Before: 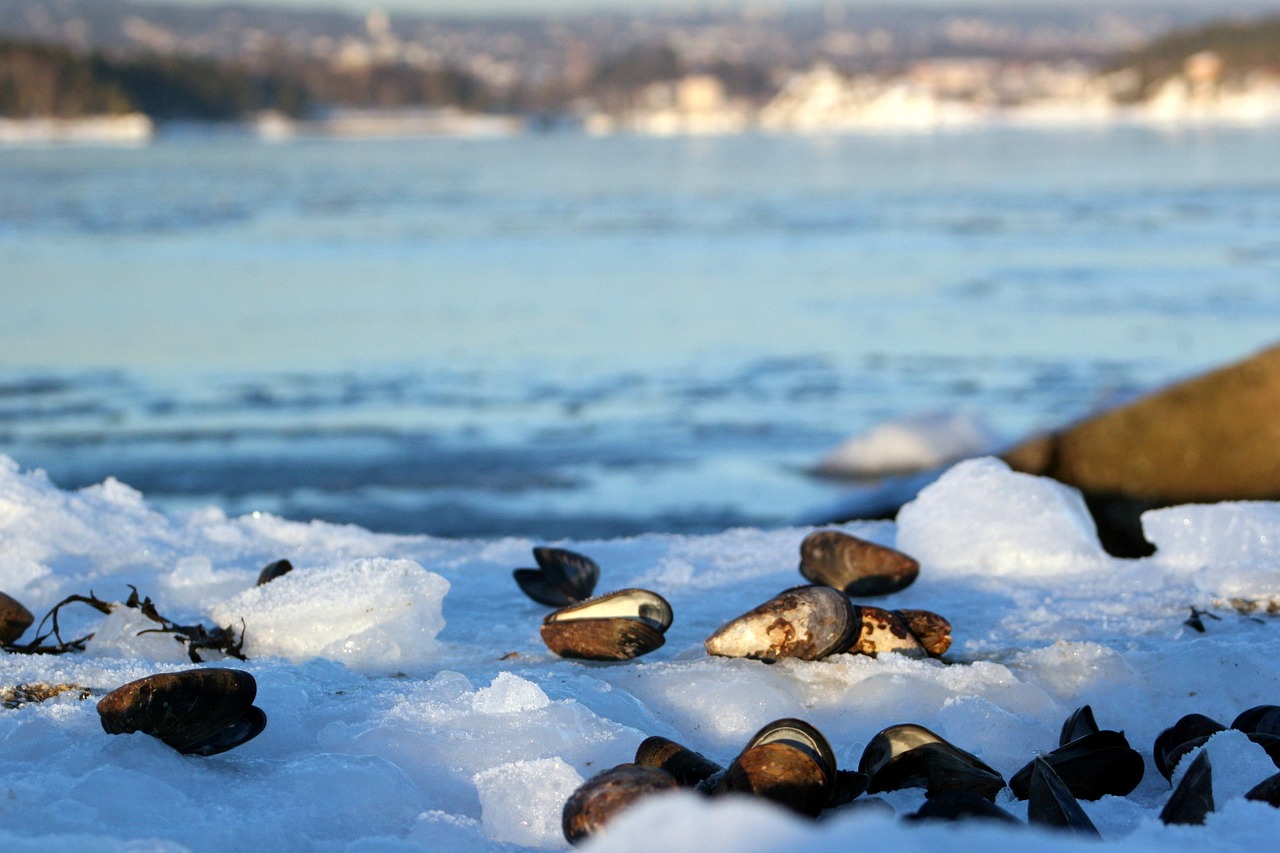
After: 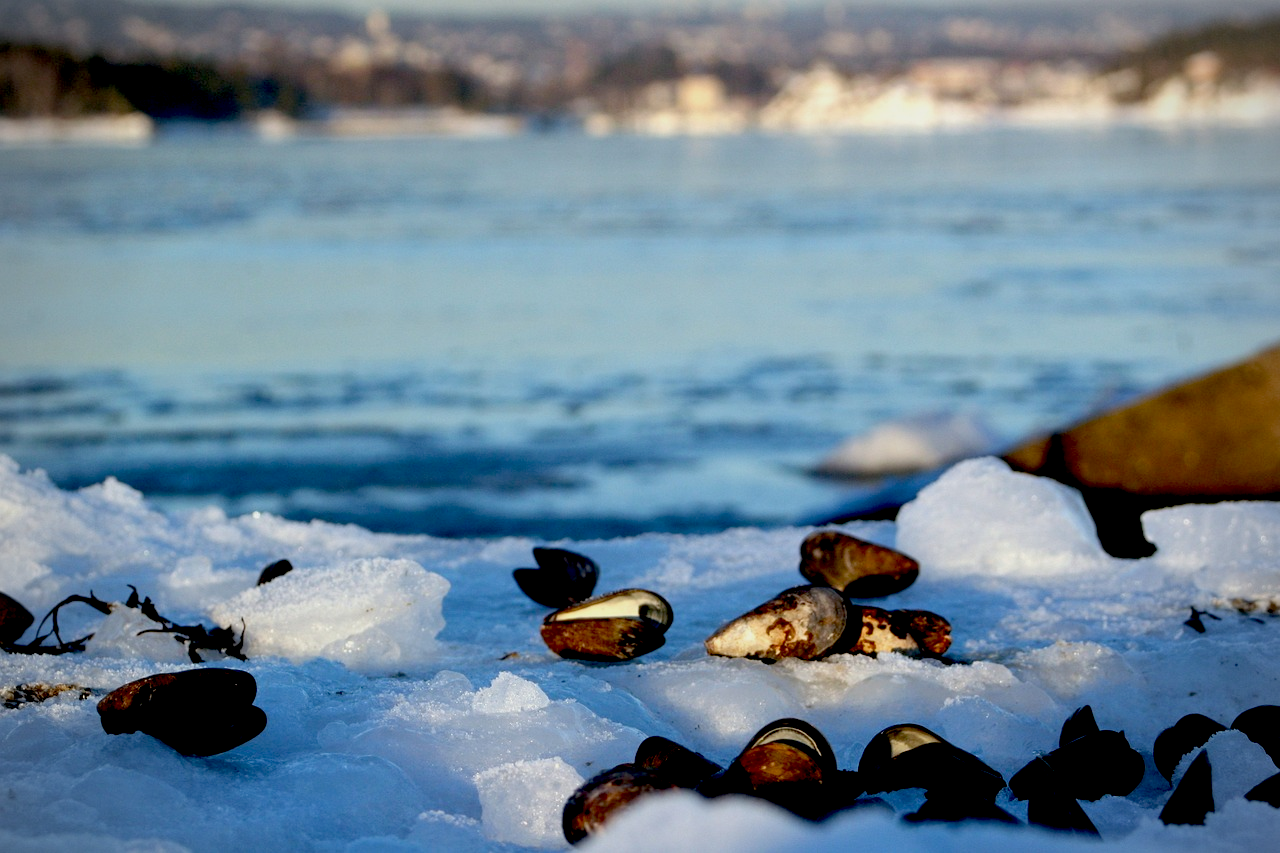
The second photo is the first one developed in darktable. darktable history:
vignetting: fall-off radius 61.02%
exposure: black level correction 0.045, exposure -0.228 EV, compensate exposure bias true, compensate highlight preservation false
